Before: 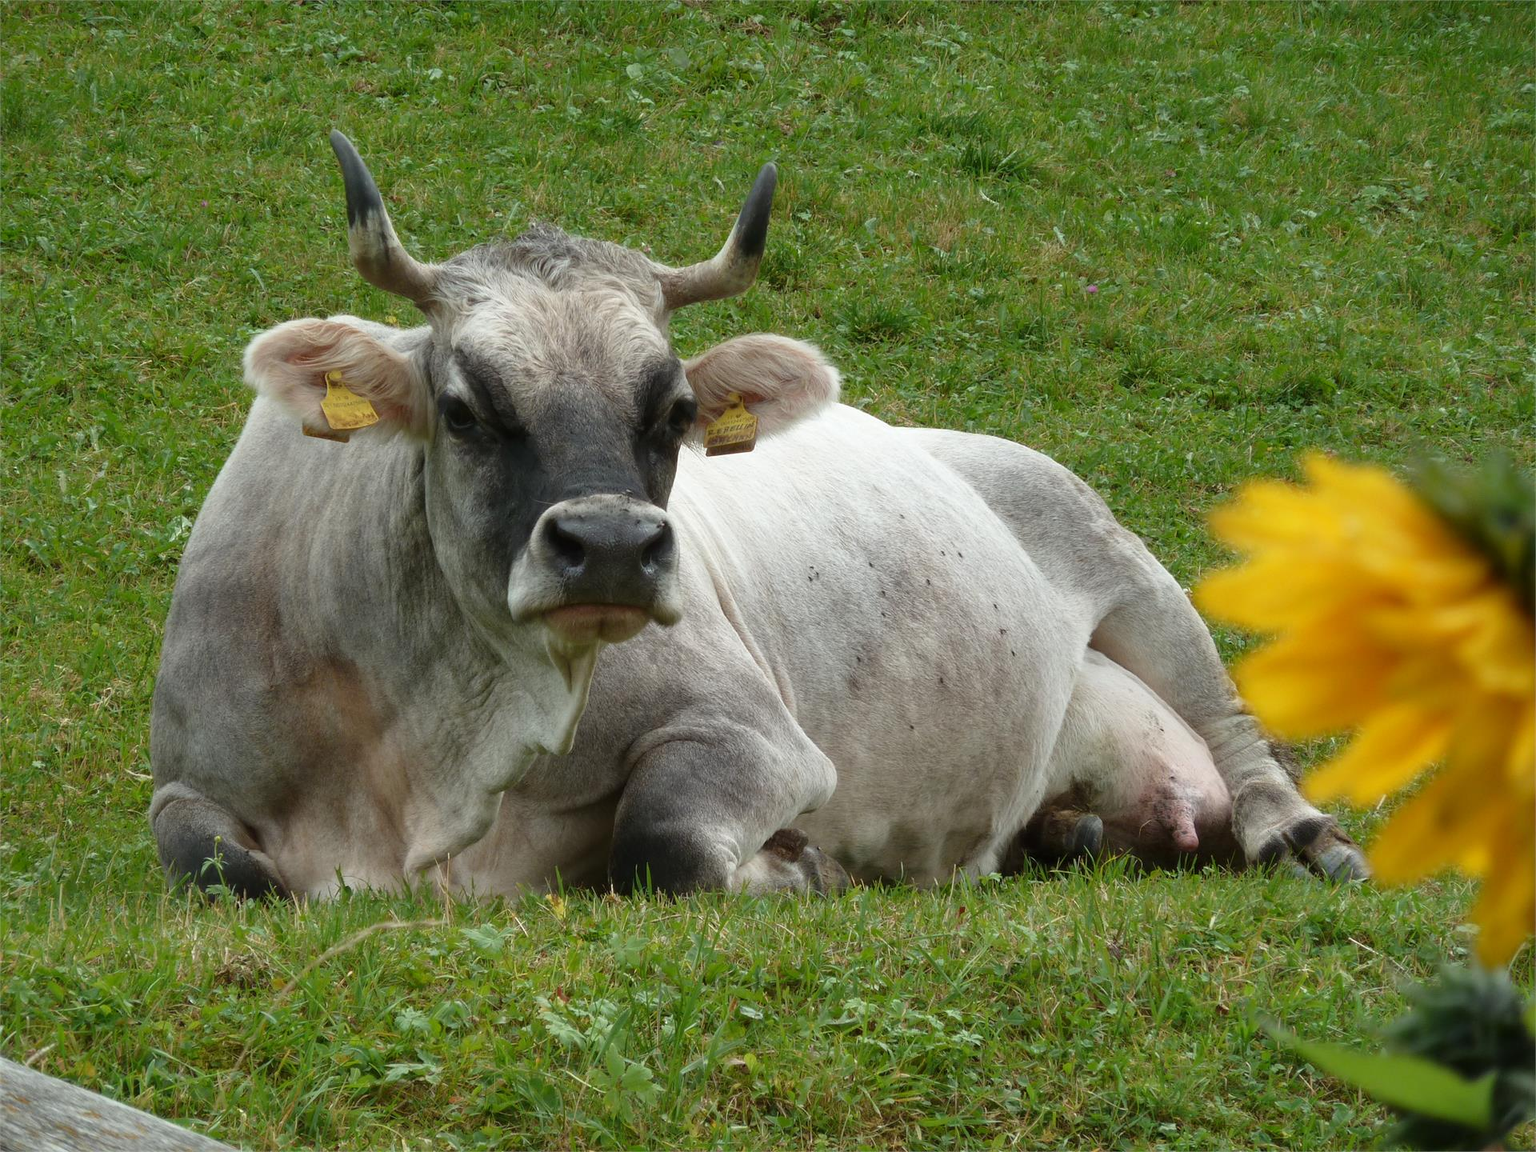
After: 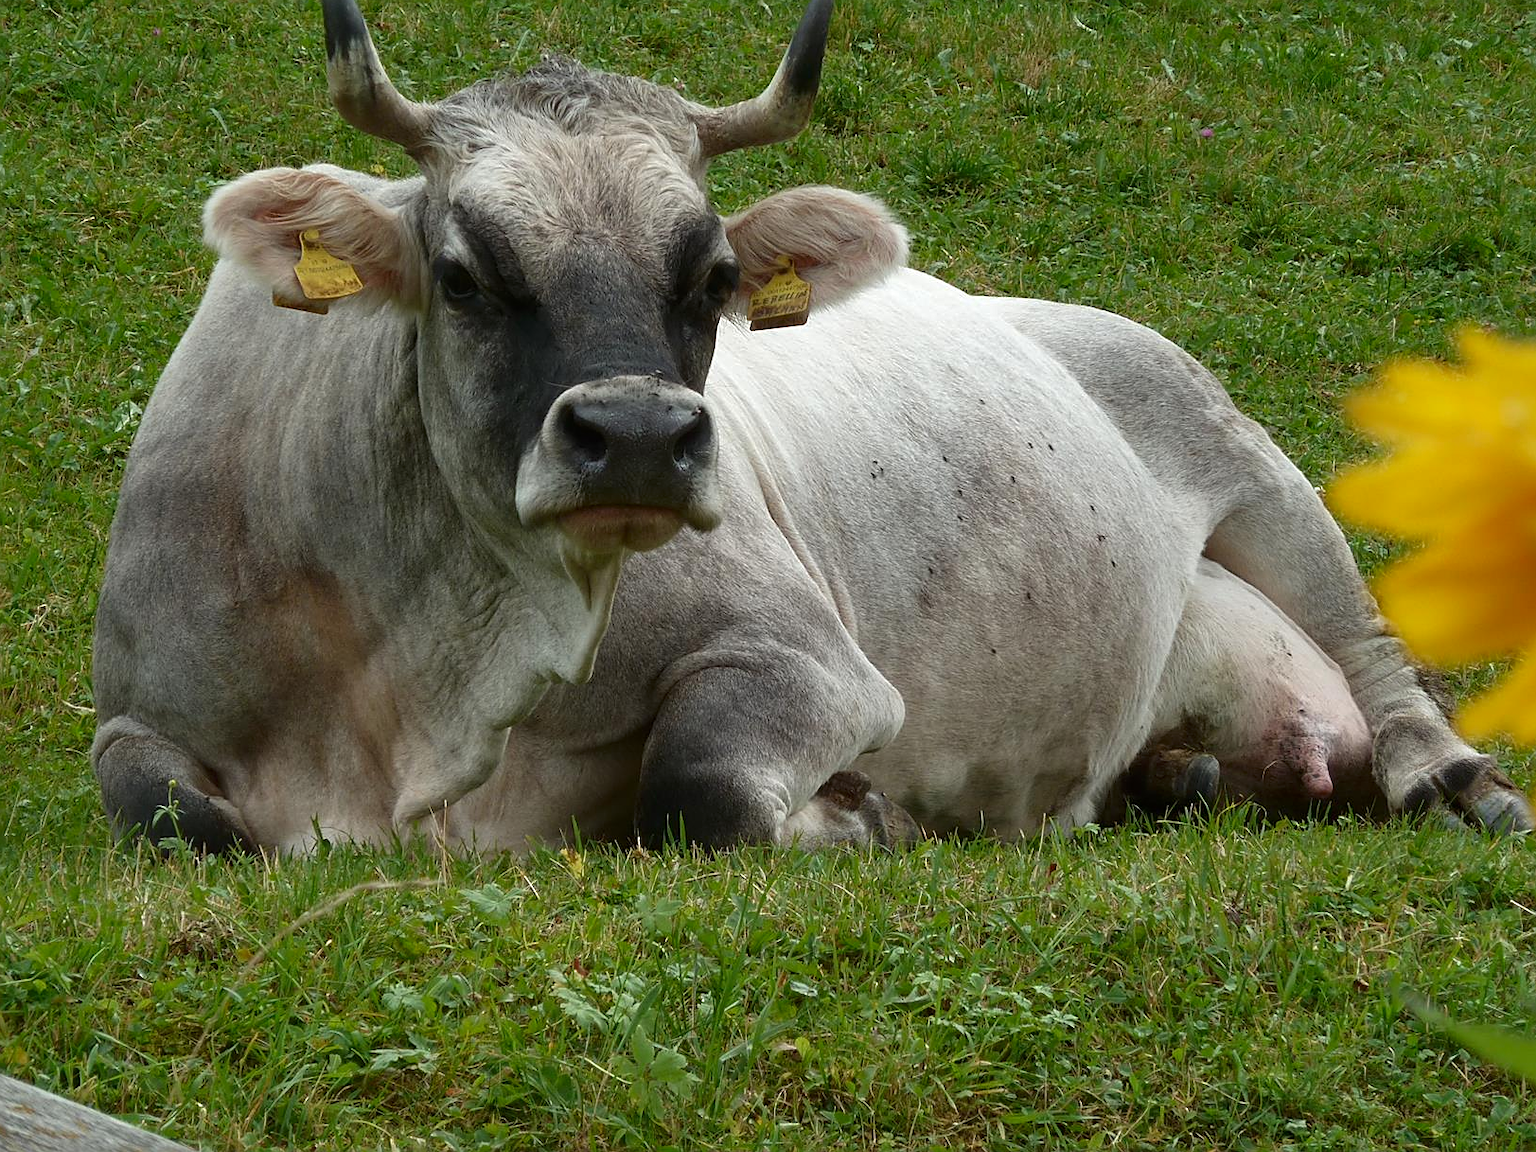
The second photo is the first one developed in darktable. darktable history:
shadows and highlights: shadows 10.38, white point adjustment 1.05, highlights -39.49
sharpen: on, module defaults
exposure: black level correction 0, exposure 0 EV, compensate exposure bias true, compensate highlight preservation false
crop and rotate: left 4.731%, top 15.363%, right 10.69%
contrast brightness saturation: brightness -0.093
